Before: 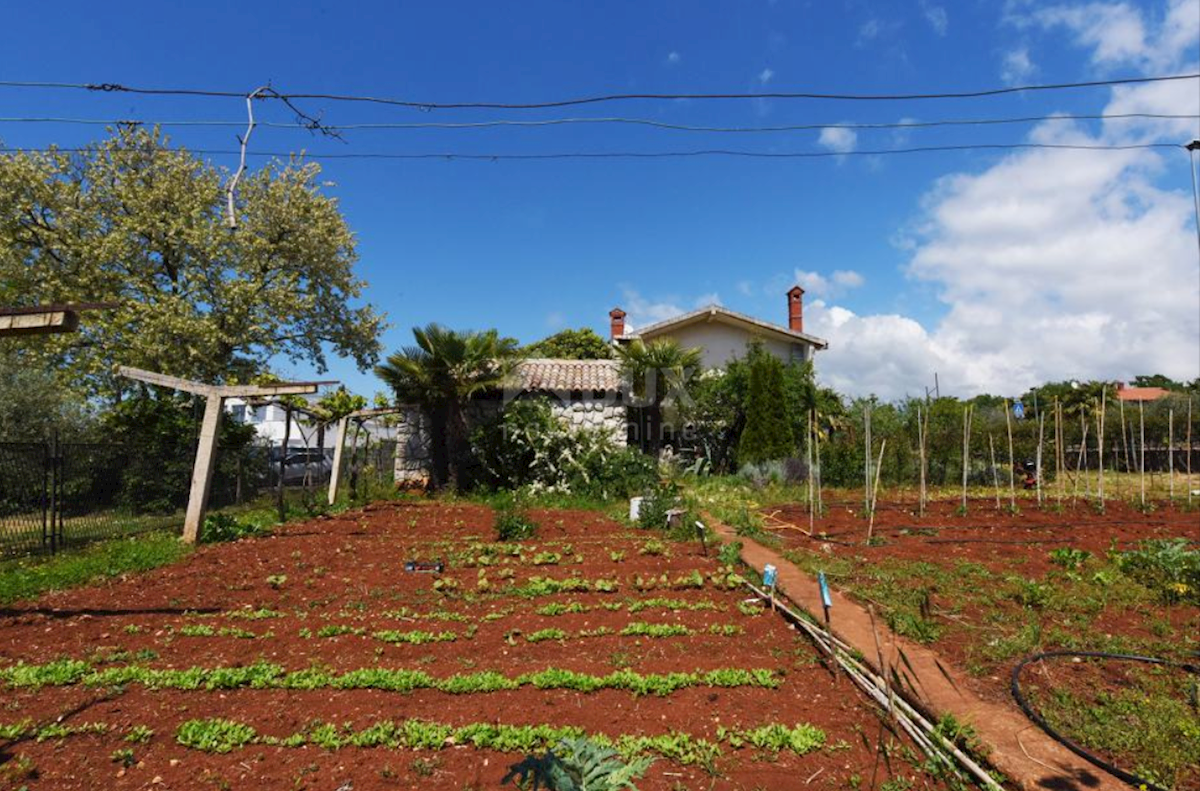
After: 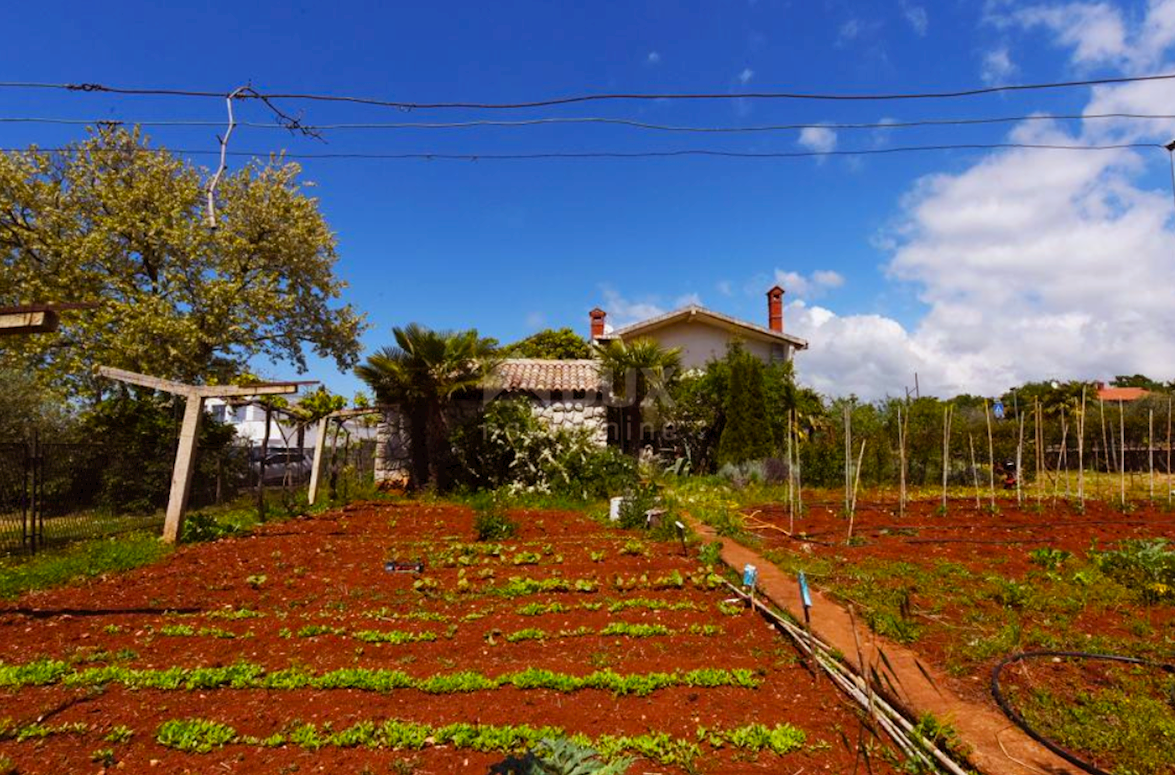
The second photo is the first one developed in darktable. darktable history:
crop: left 1.743%, right 0.268%, bottom 2.011%
rgb levels: mode RGB, independent channels, levels [[0, 0.5, 1], [0, 0.521, 1], [0, 0.536, 1]]
color balance rgb: linear chroma grading › global chroma 6.48%, perceptual saturation grading › global saturation 12.96%, global vibrance 6.02%
